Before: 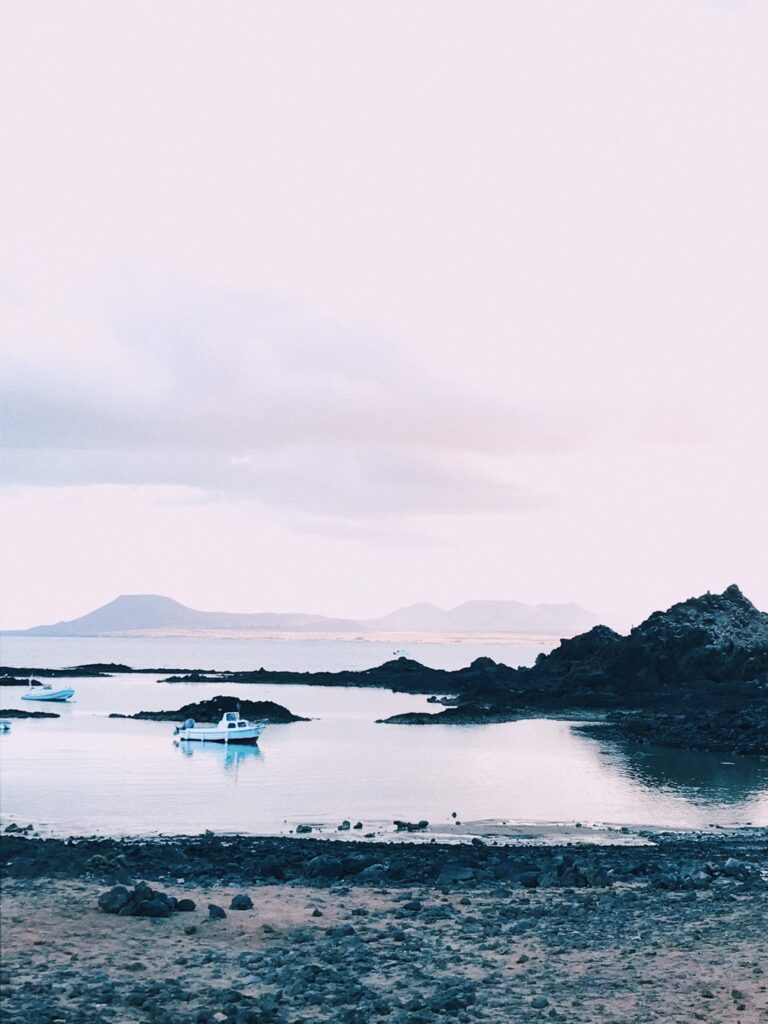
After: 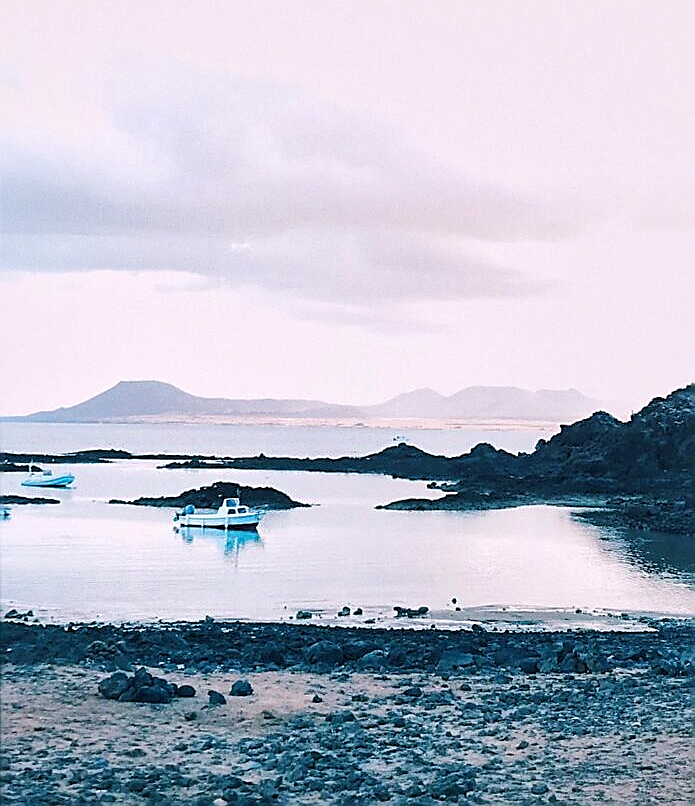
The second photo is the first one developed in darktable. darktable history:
sharpen: radius 1.4, amount 1.25, threshold 0.7
crop: top 20.916%, right 9.437%, bottom 0.316%
levels: levels [0.018, 0.493, 1]
contrast brightness saturation: contrast 0.07, brightness 0.08, saturation 0.18
shadows and highlights: shadows 25, highlights -25
local contrast: mode bilateral grid, contrast 20, coarseness 50, detail 171%, midtone range 0.2
